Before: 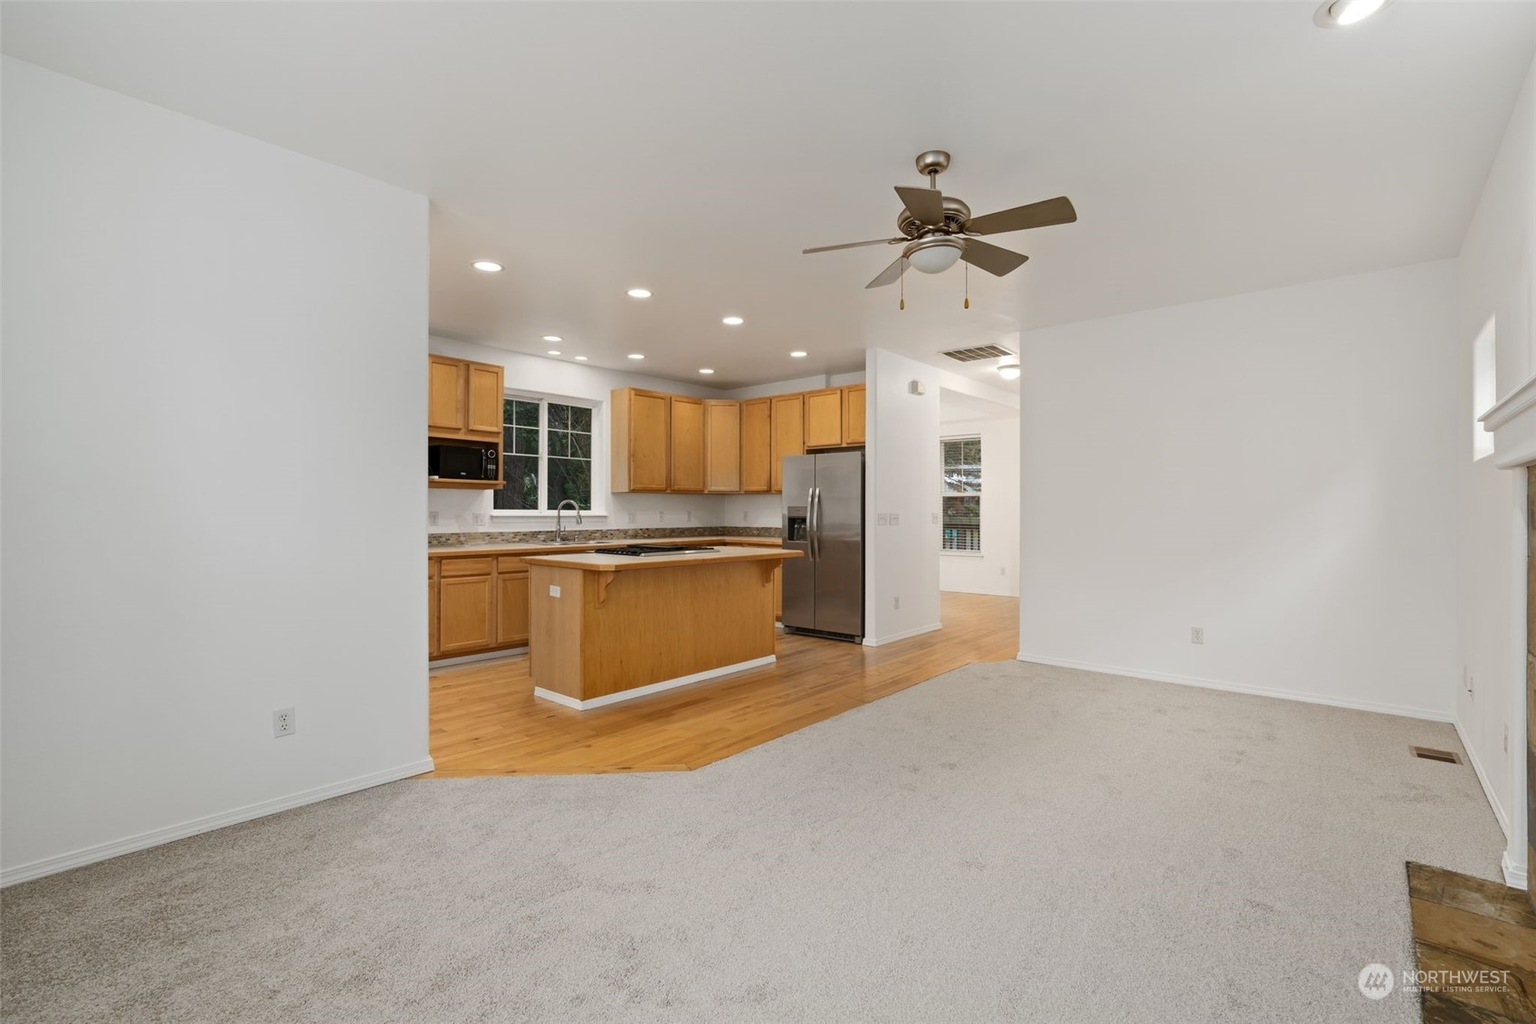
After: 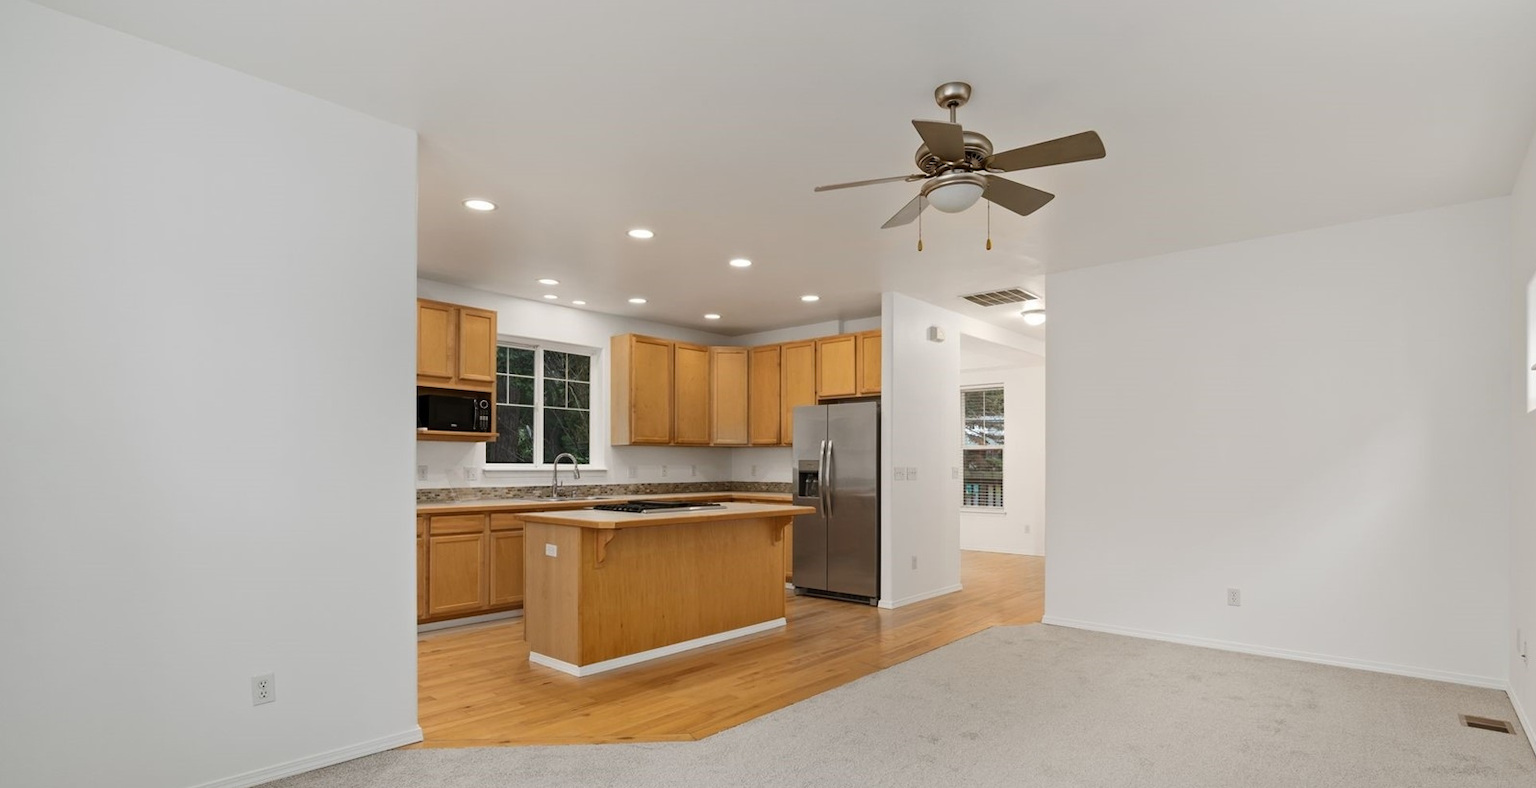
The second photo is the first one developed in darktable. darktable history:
crop: left 2.389%, top 7.181%, right 3.468%, bottom 20.258%
